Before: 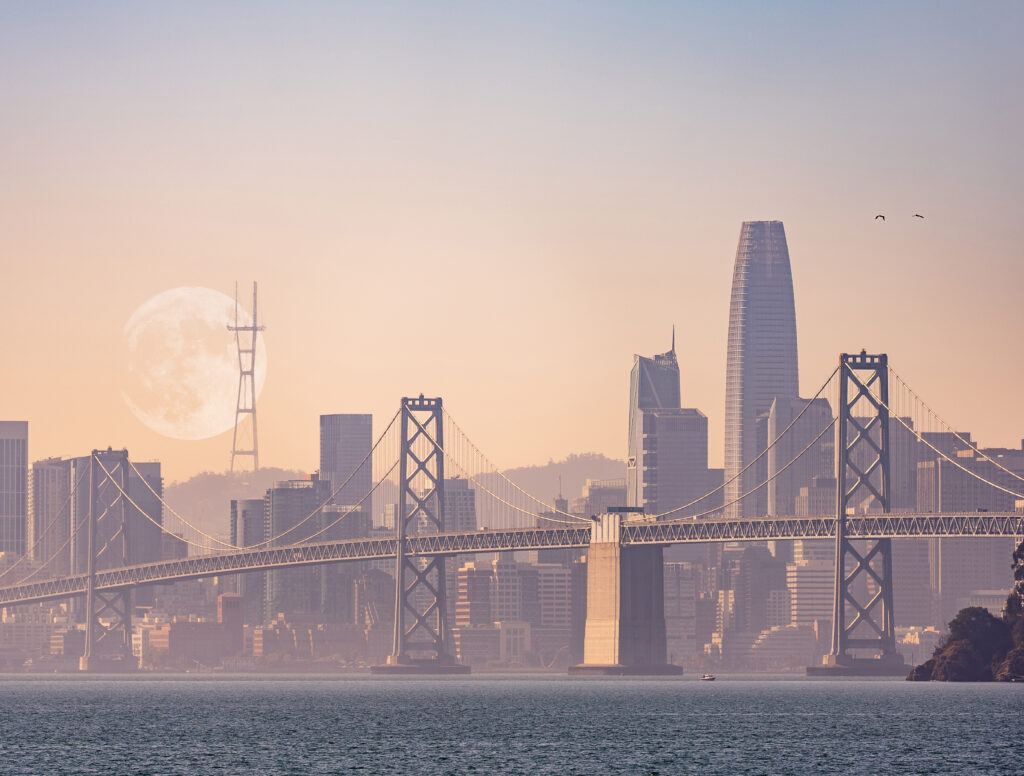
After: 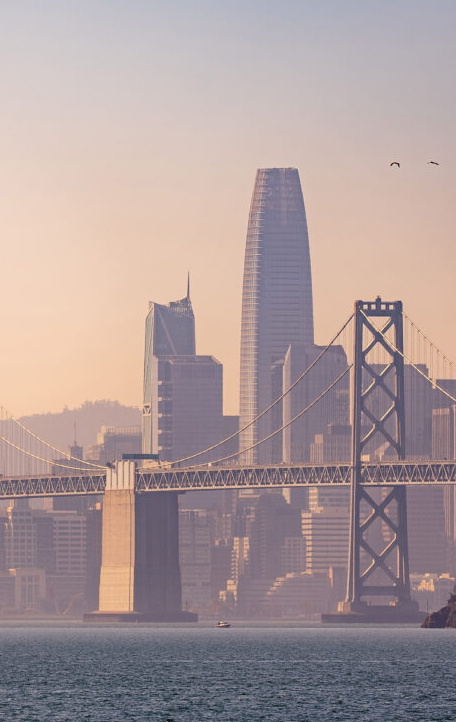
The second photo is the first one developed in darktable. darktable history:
contrast equalizer: octaves 7, y [[0.586, 0.584, 0.576, 0.565, 0.552, 0.539], [0.5 ×6], [0.97, 0.959, 0.919, 0.859, 0.789, 0.717], [0 ×6], [0 ×6]], mix -0.315
crop: left 47.387%, top 6.933%, right 8.05%
